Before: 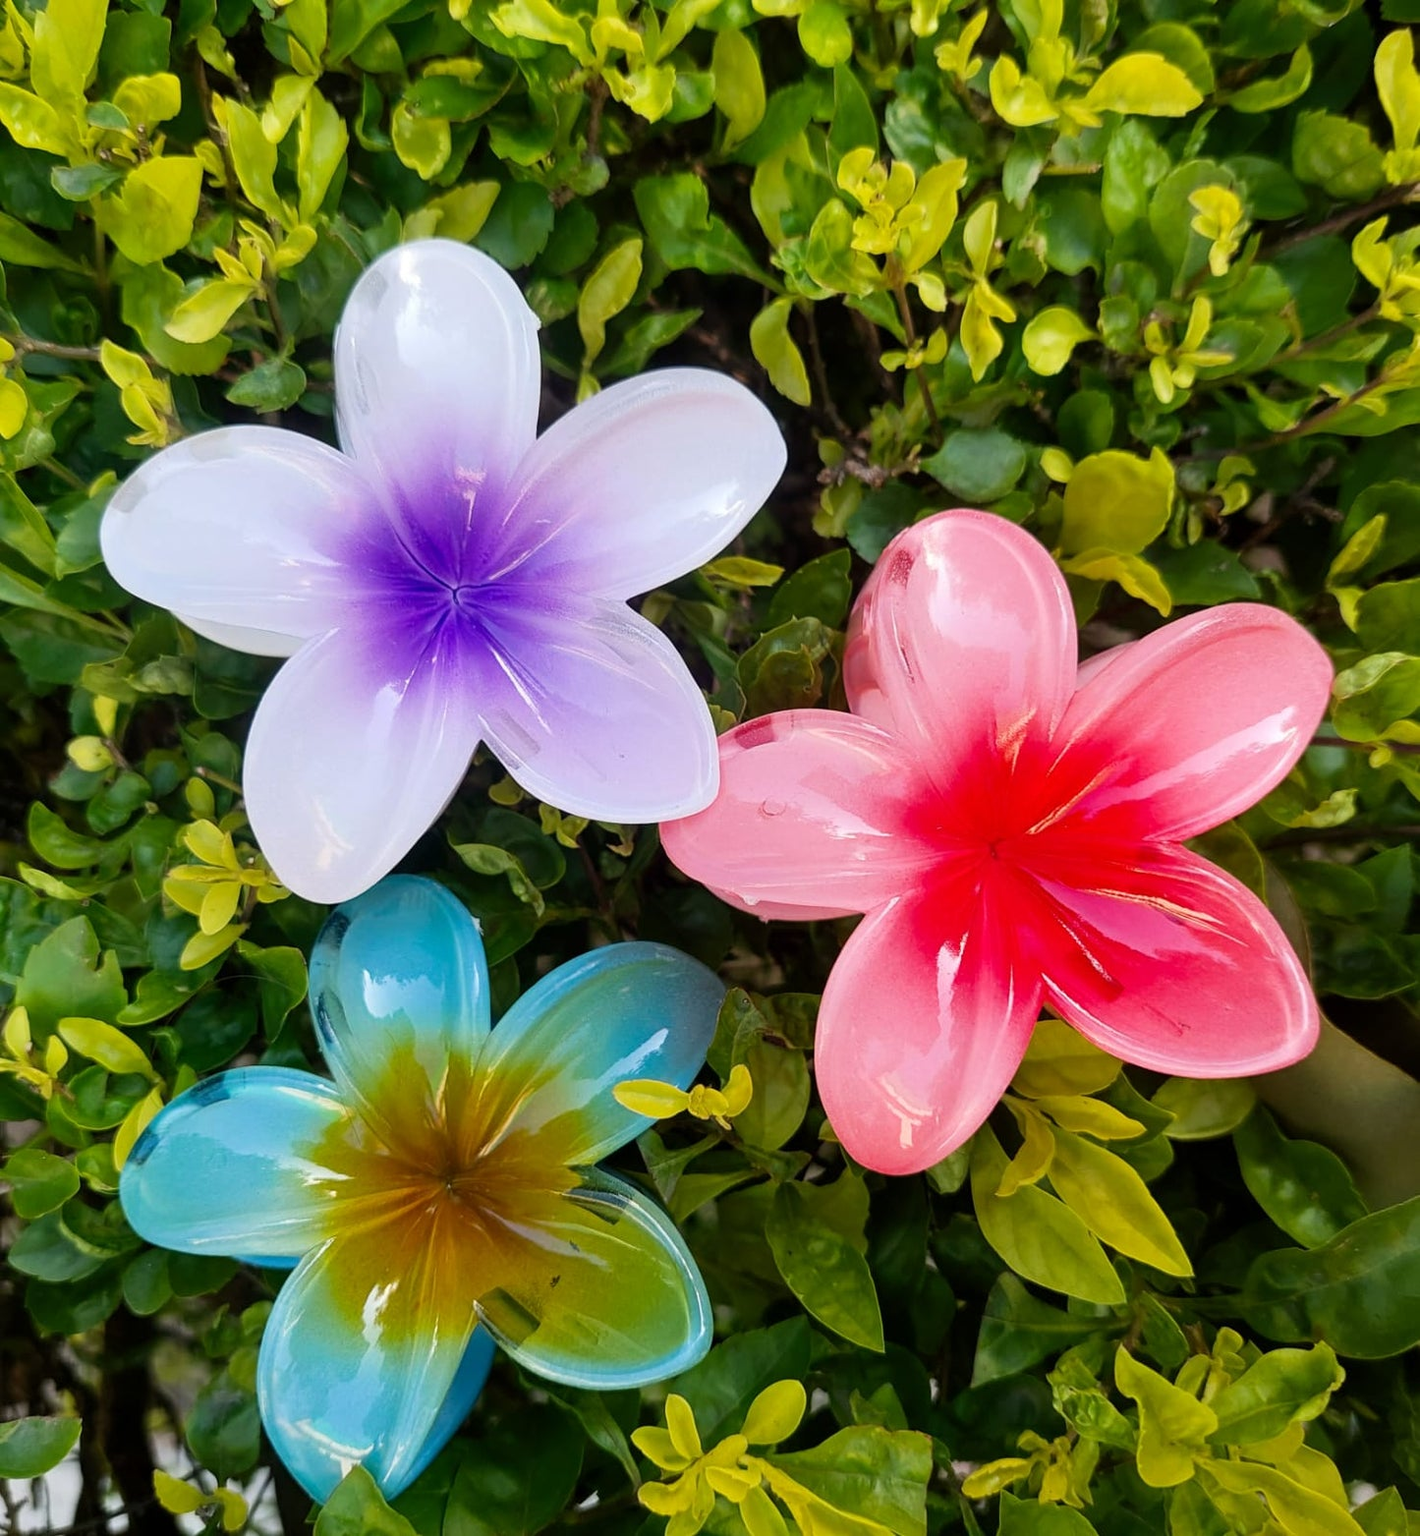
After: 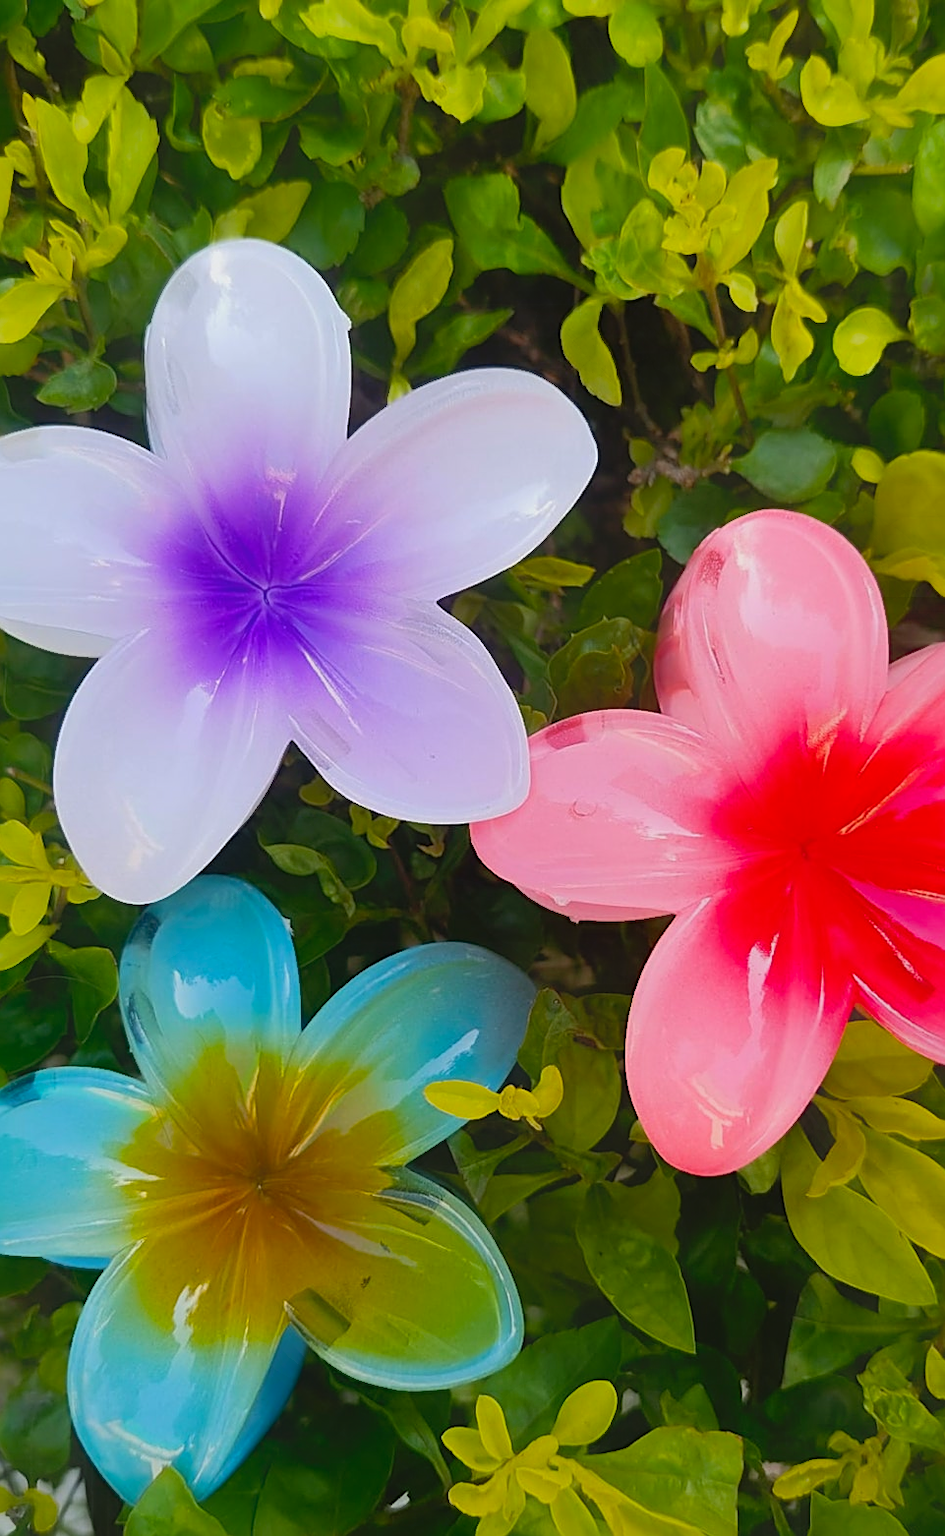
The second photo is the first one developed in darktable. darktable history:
crop and rotate: left 13.457%, right 19.944%
sharpen: on, module defaults
tone equalizer: on, module defaults
contrast equalizer: octaves 7, y [[0.6 ×6], [0.55 ×6], [0 ×6], [0 ×6], [0 ×6]], mix -0.997
shadows and highlights: on, module defaults
color balance rgb: perceptual saturation grading › global saturation 15.086%
